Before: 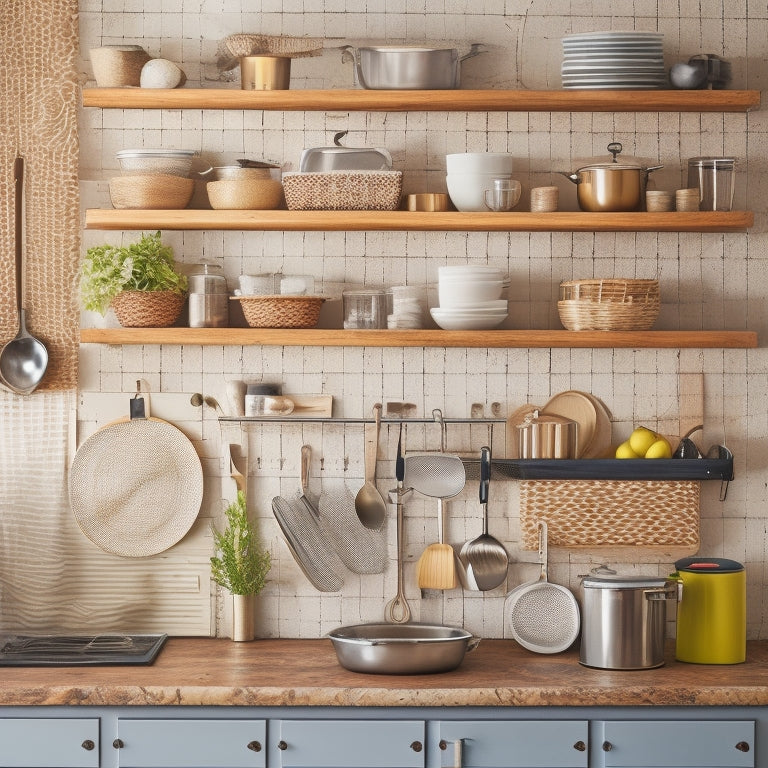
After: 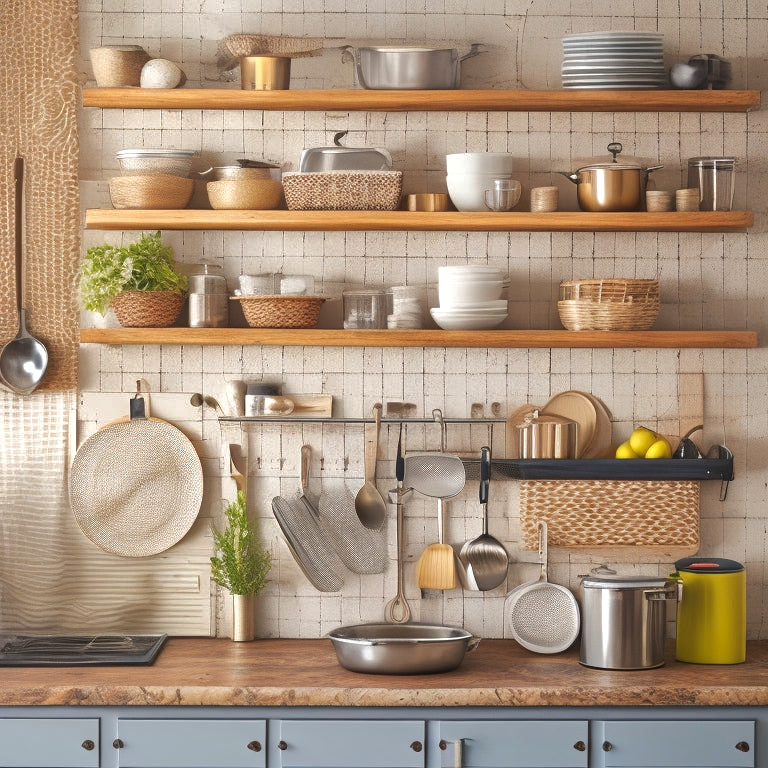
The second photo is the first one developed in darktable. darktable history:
shadows and highlights: shadows 40, highlights -60
tone equalizer: -8 EV -0.417 EV, -7 EV -0.389 EV, -6 EV -0.333 EV, -5 EV -0.222 EV, -3 EV 0.222 EV, -2 EV 0.333 EV, -1 EV 0.389 EV, +0 EV 0.417 EV, edges refinement/feathering 500, mask exposure compensation -1.57 EV, preserve details no
